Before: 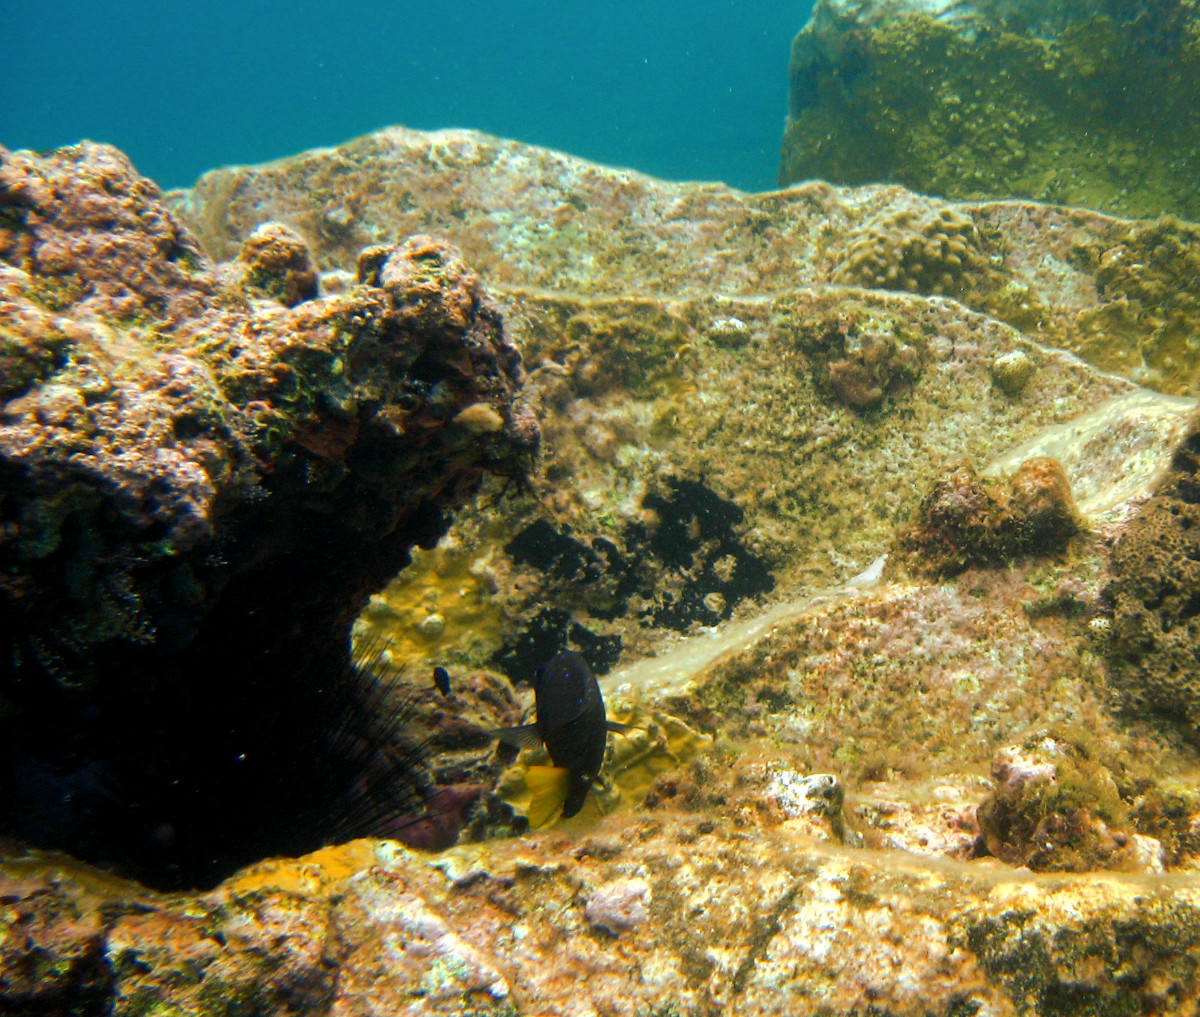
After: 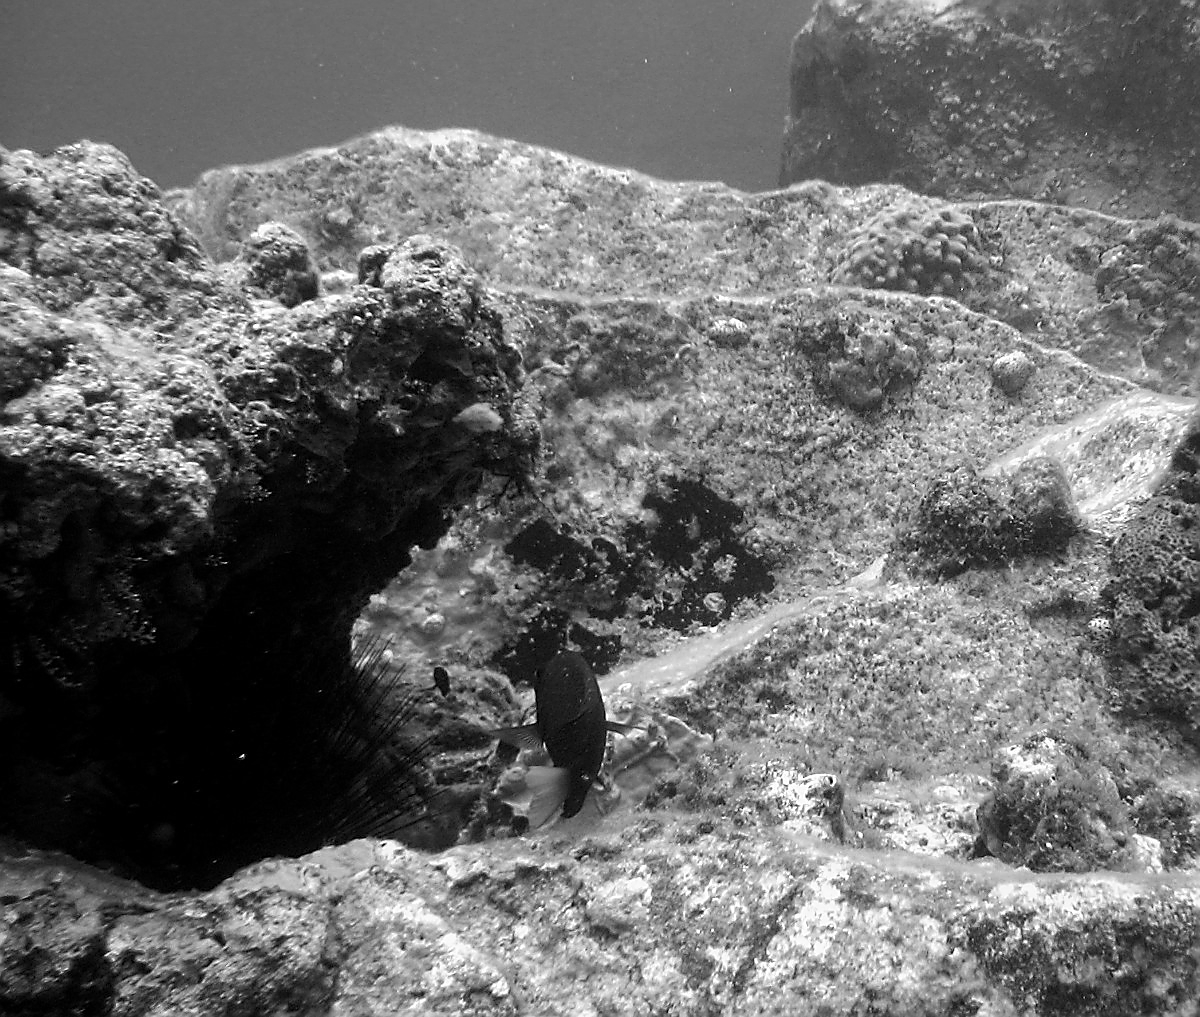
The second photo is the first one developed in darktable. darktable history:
monochrome: on, module defaults
exposure: exposure -0.05 EV
sharpen: radius 1.4, amount 1.25, threshold 0.7
